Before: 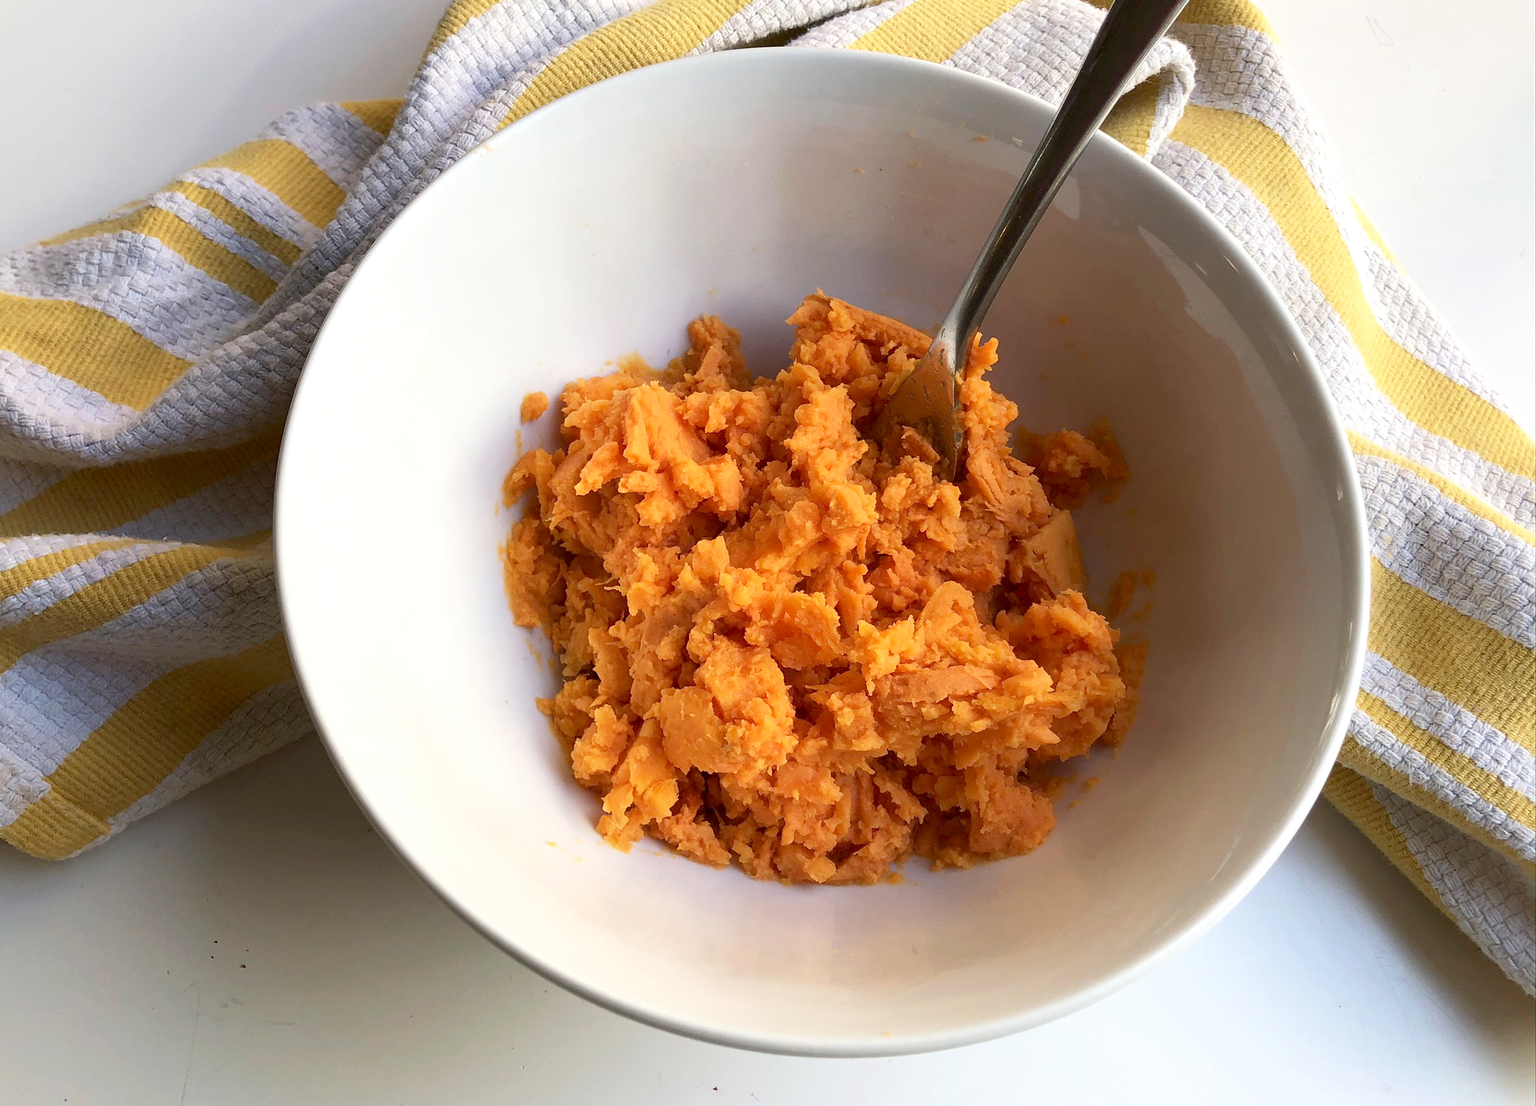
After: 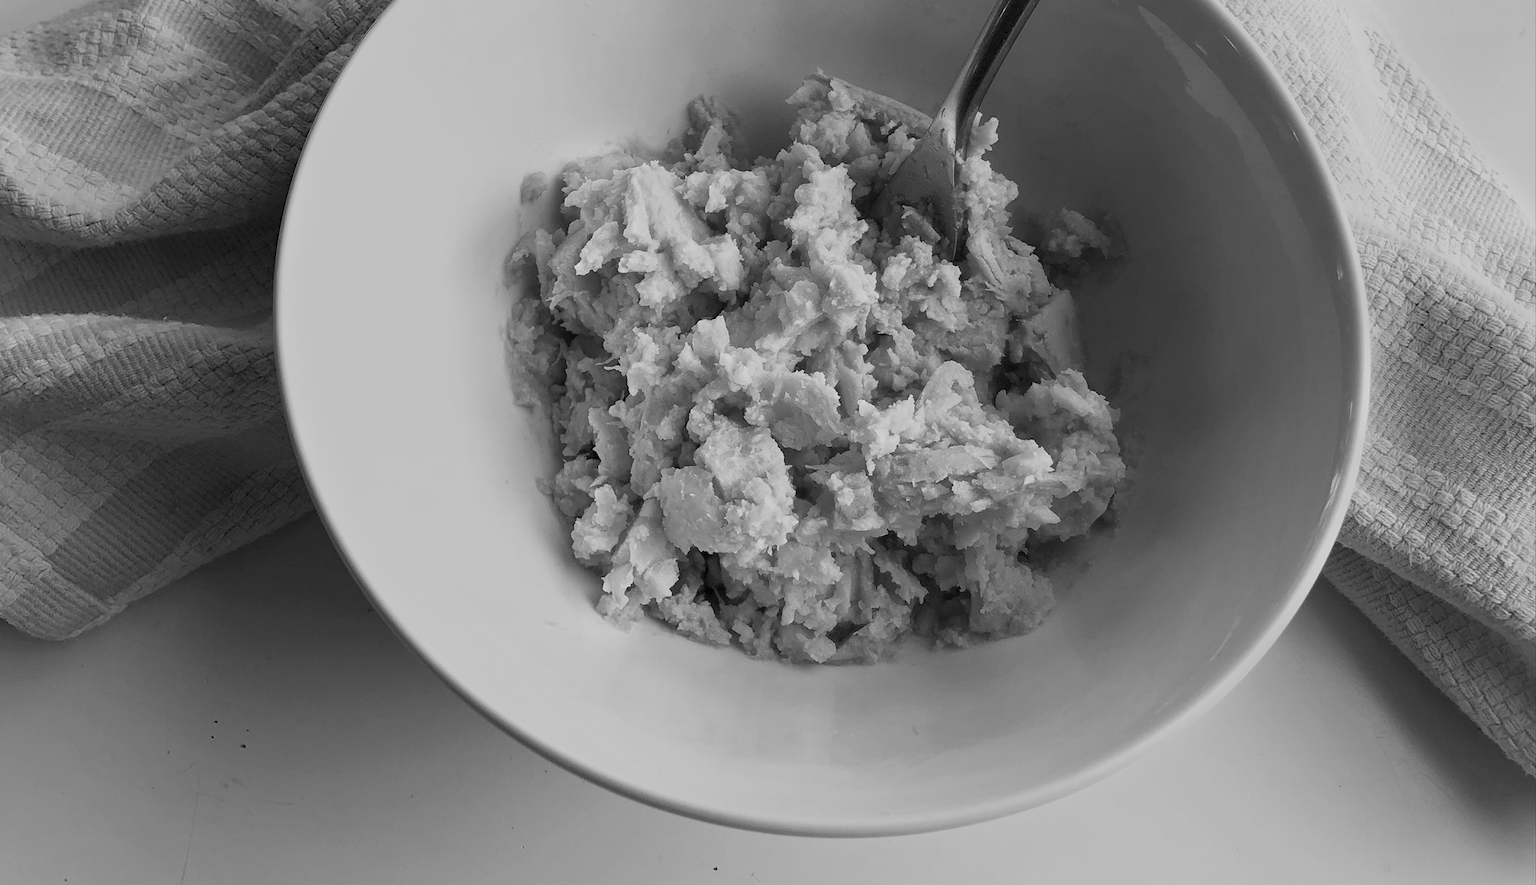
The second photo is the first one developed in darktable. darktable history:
monochrome: a 79.32, b 81.83, size 1.1
velvia: on, module defaults
crop and rotate: top 19.998%
